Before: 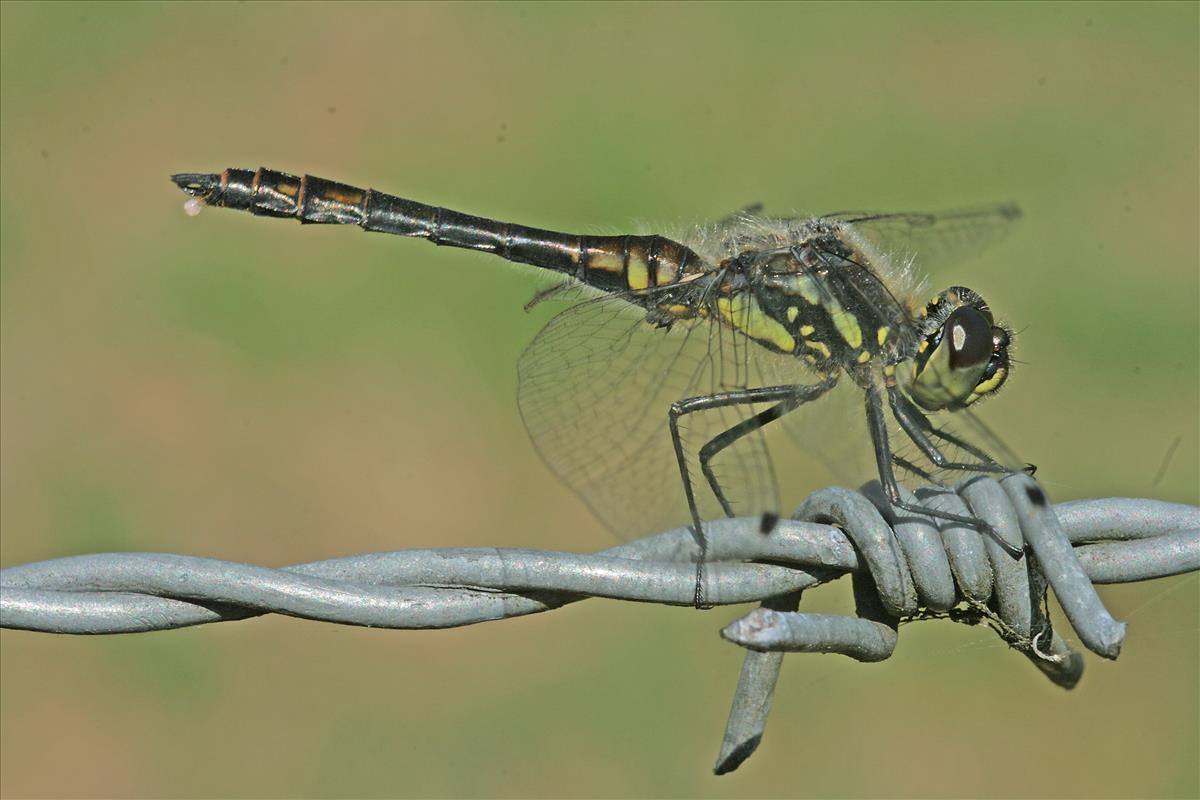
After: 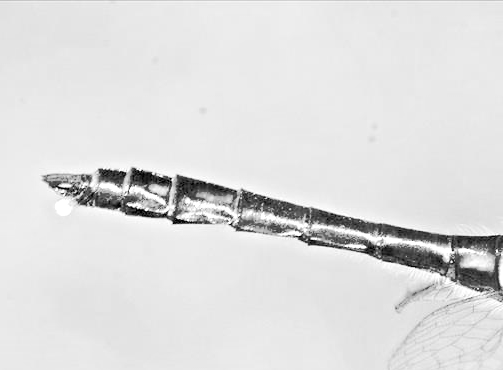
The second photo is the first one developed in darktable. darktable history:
white balance: red 1.004, blue 1.024
exposure: black level correction 0.009, exposure 1.425 EV, compensate highlight preservation false
tone curve: curves: ch0 [(0, 0) (0.003, 0.003) (0.011, 0.01) (0.025, 0.023) (0.044, 0.042) (0.069, 0.065) (0.1, 0.094) (0.136, 0.127) (0.177, 0.166) (0.224, 0.211) (0.277, 0.26) (0.335, 0.315) (0.399, 0.375) (0.468, 0.44) (0.543, 0.658) (0.623, 0.718) (0.709, 0.782) (0.801, 0.851) (0.898, 0.923) (1, 1)], preserve colors none
contrast brightness saturation: contrast 0.07, brightness 0.08, saturation 0.18
monochrome: on, module defaults
crop and rotate: left 10.817%, top 0.062%, right 47.194%, bottom 53.626%
